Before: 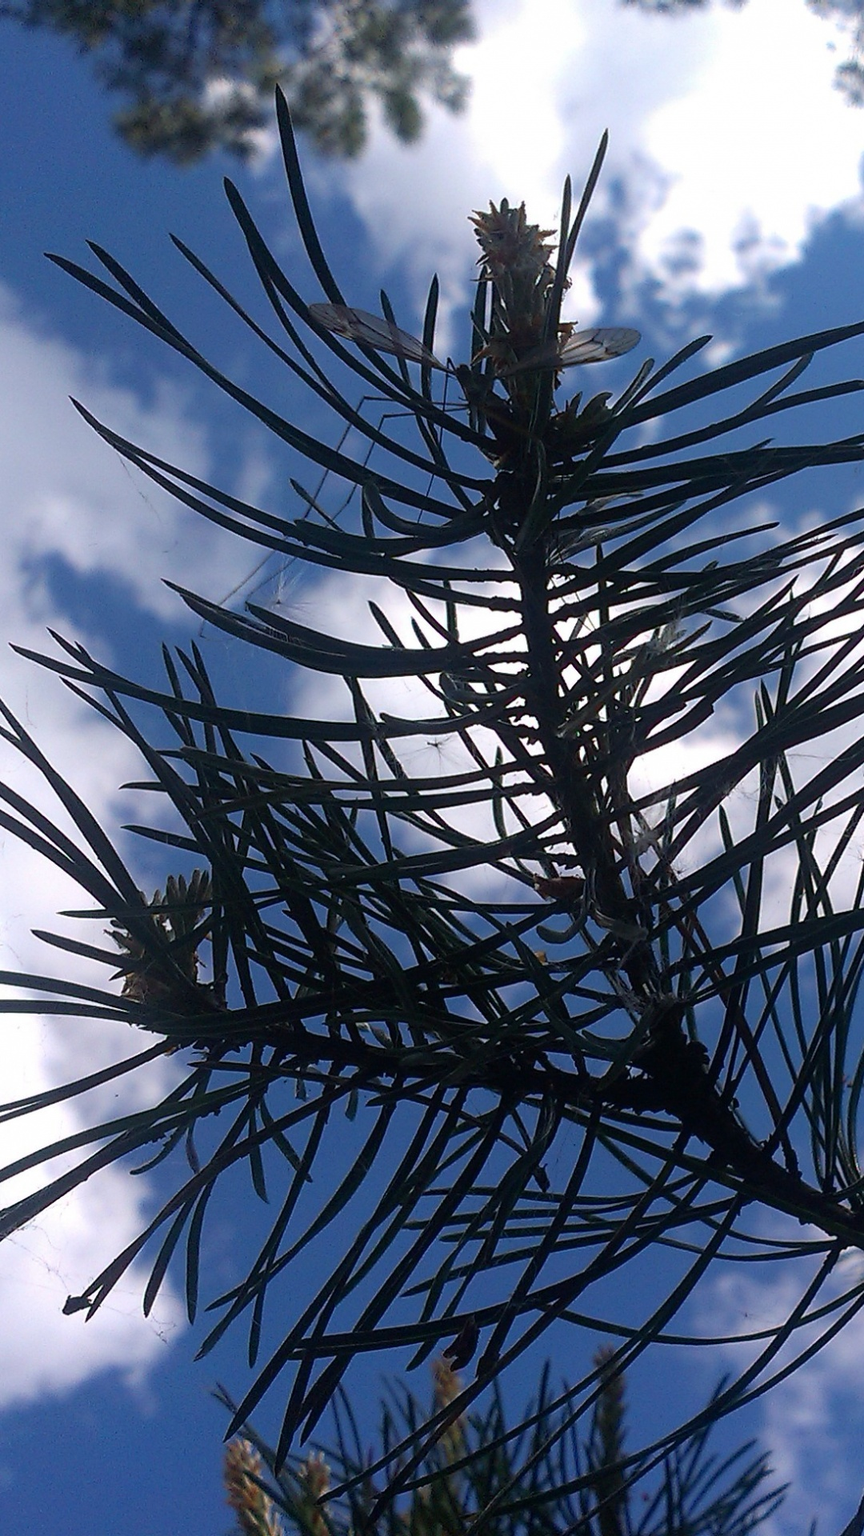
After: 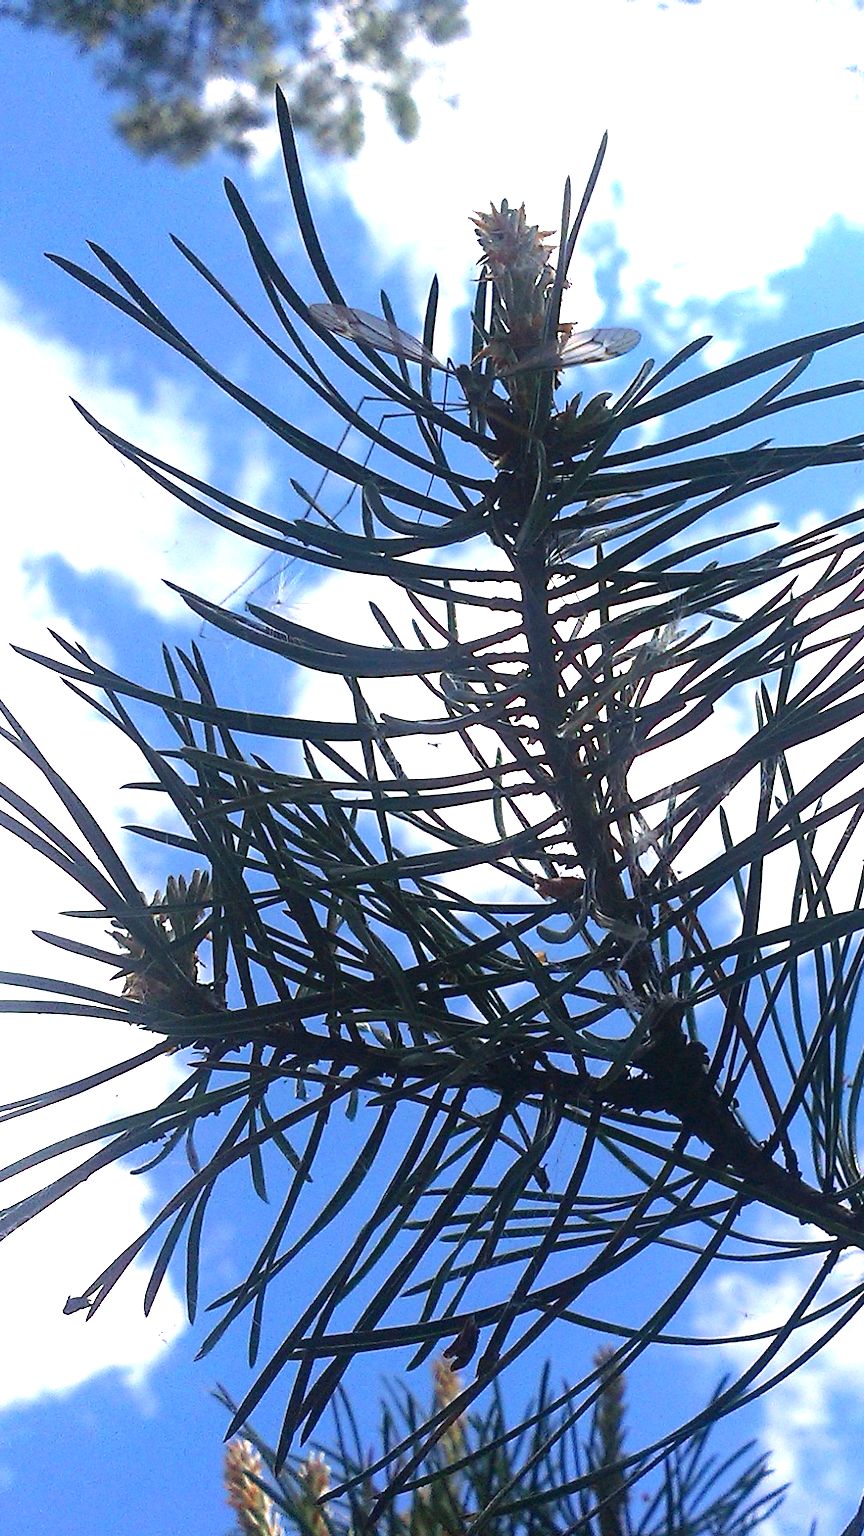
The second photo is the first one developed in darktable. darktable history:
exposure: black level correction 0, exposure 1.887 EV, compensate exposure bias true, compensate highlight preservation false
